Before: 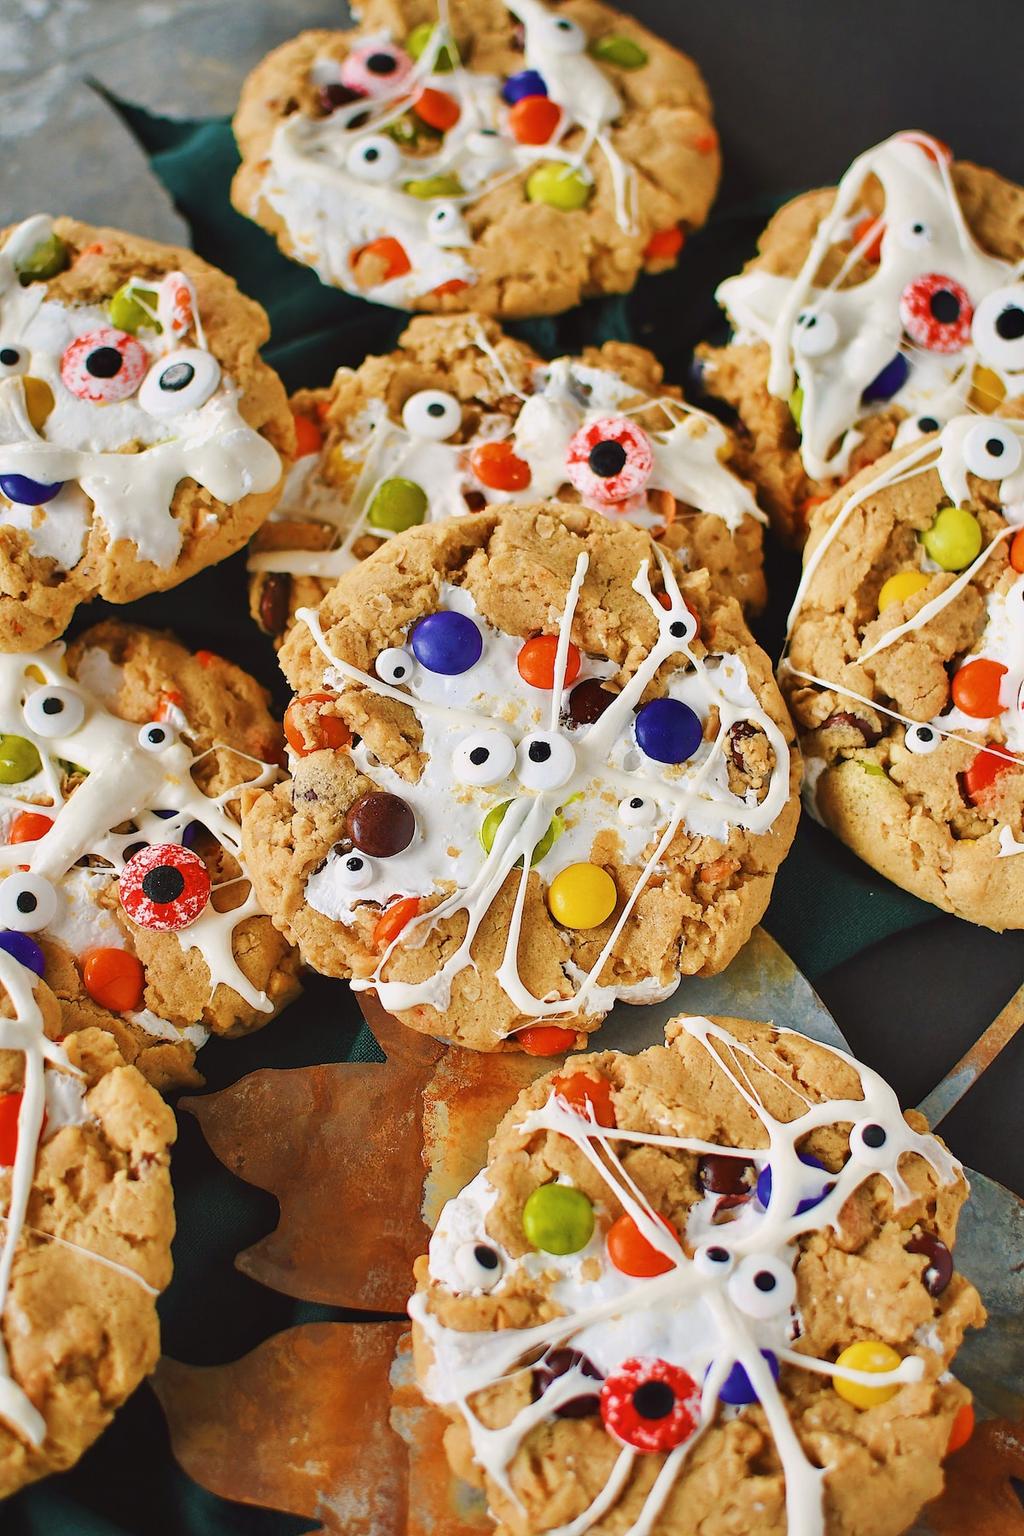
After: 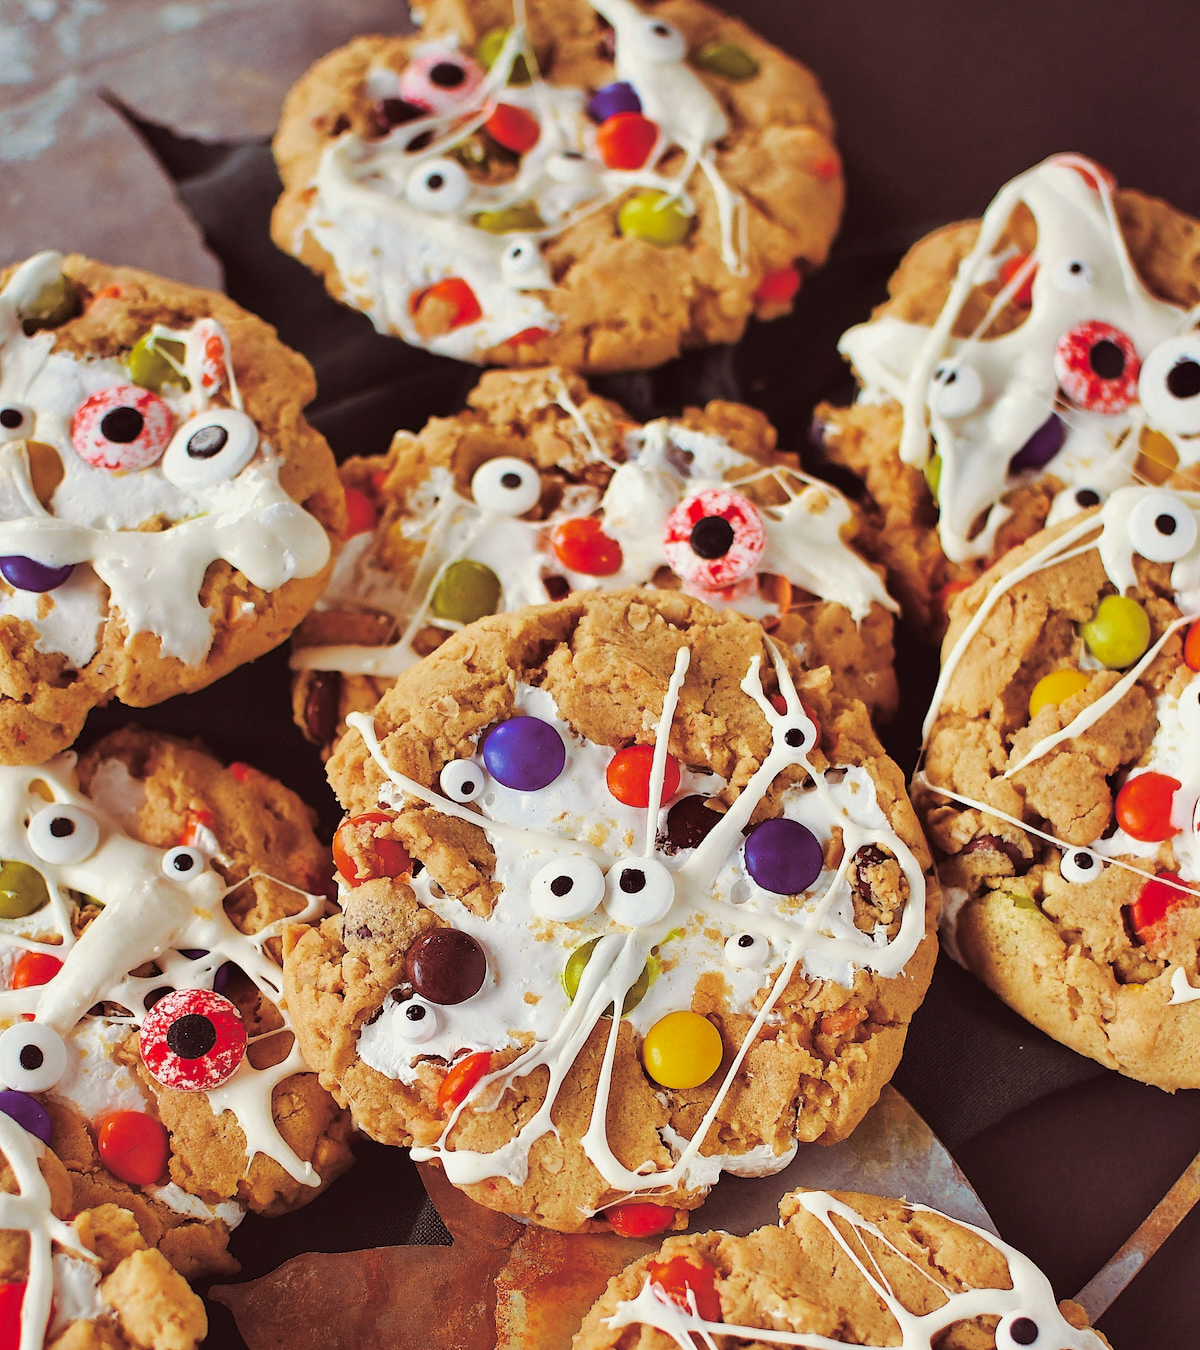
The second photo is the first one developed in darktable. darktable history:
split-toning: on, module defaults
vibrance: vibrance 67%
crop: bottom 24.988%
